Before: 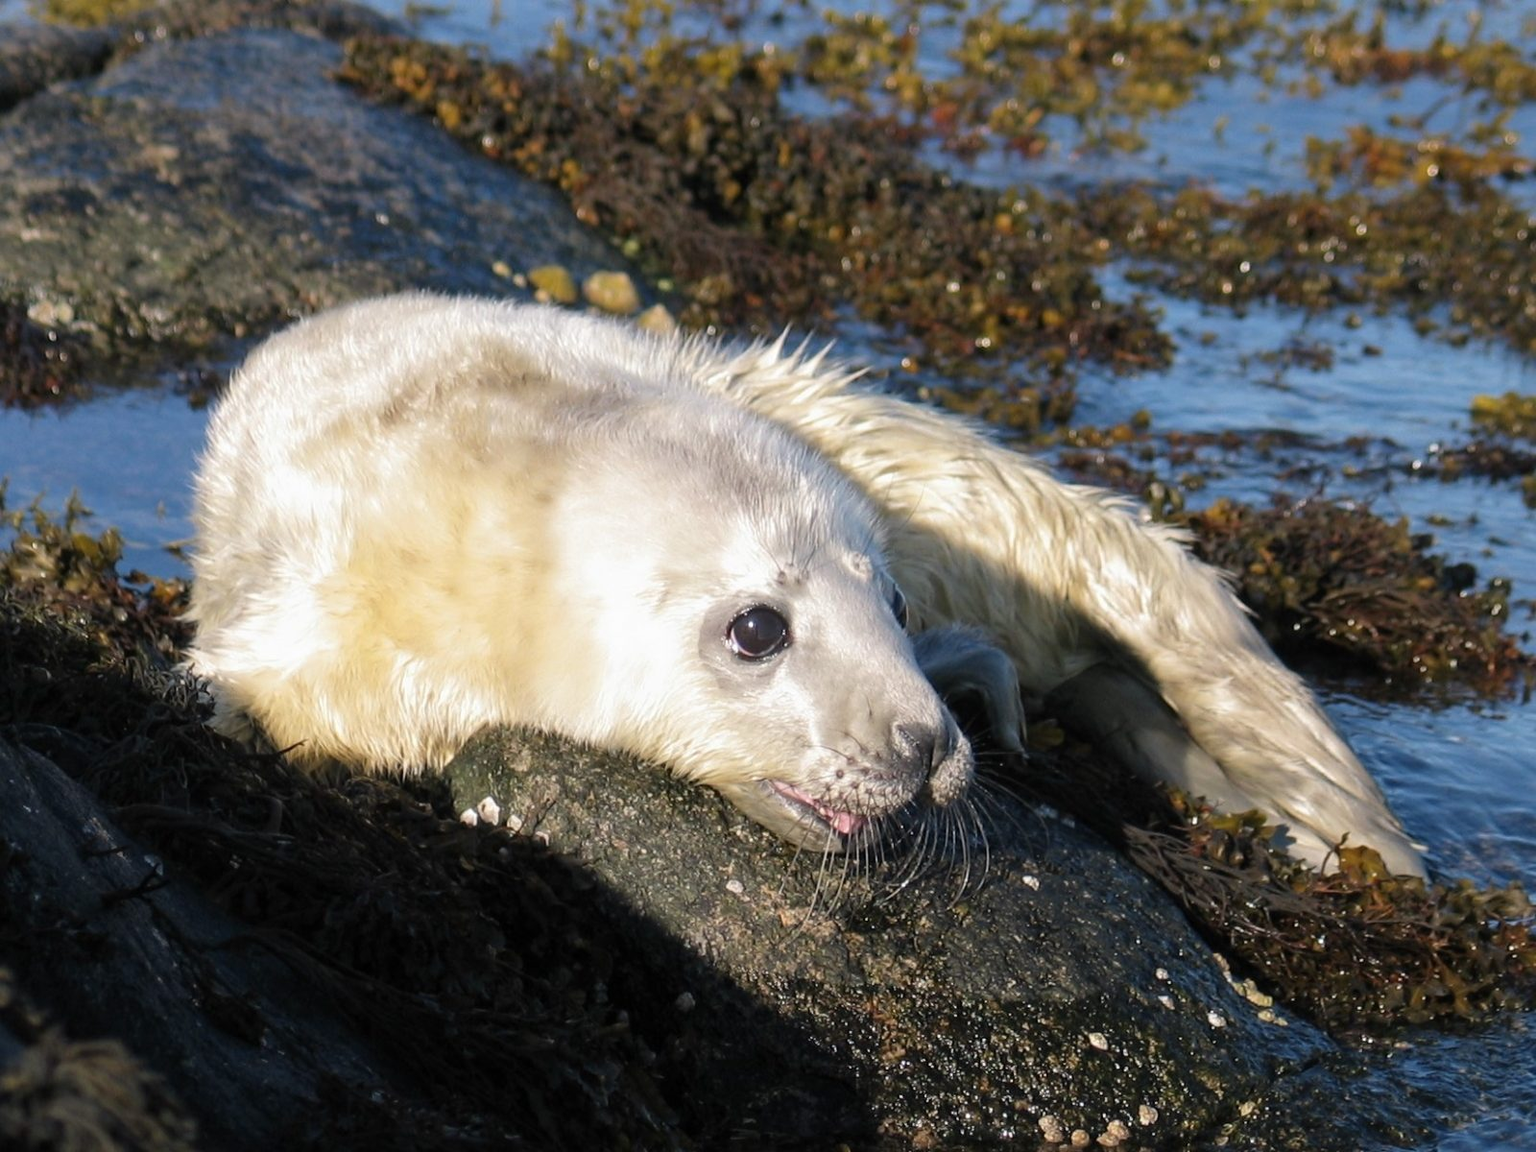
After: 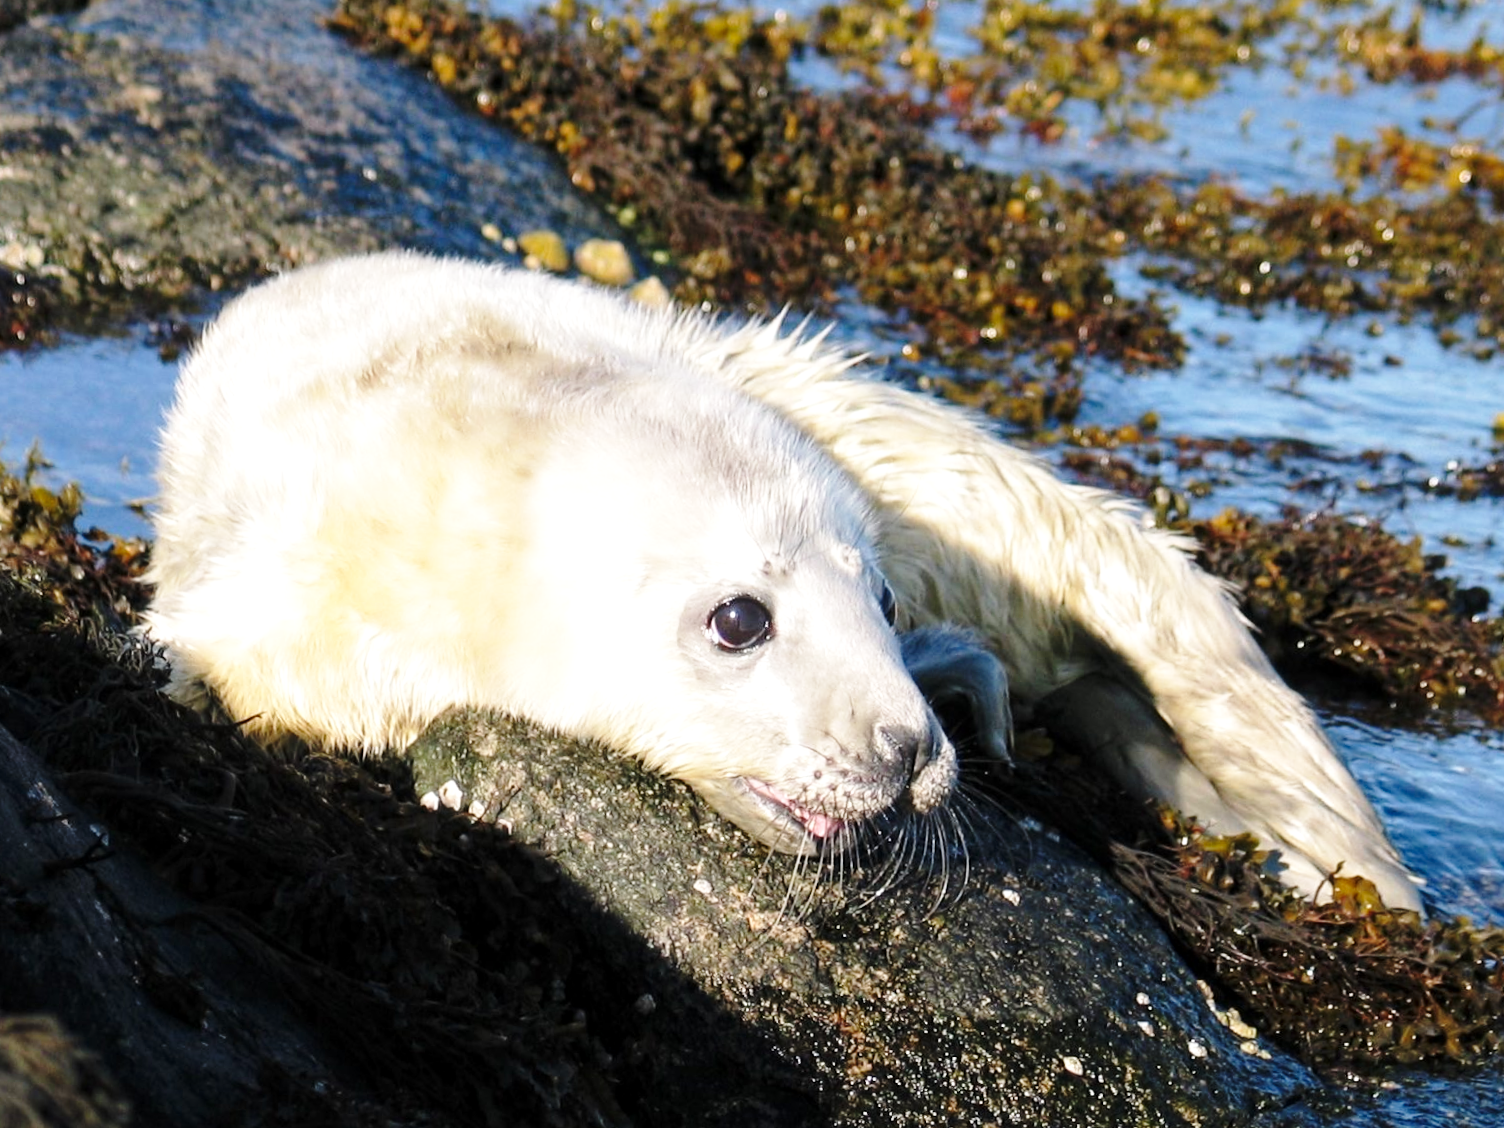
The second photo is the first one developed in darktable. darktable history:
crop and rotate: angle -2.77°
base curve: curves: ch0 [(0, 0) (0.028, 0.03) (0.121, 0.232) (0.46, 0.748) (0.859, 0.968) (1, 1)], preserve colors none
local contrast: highlights 104%, shadows 100%, detail 120%, midtone range 0.2
